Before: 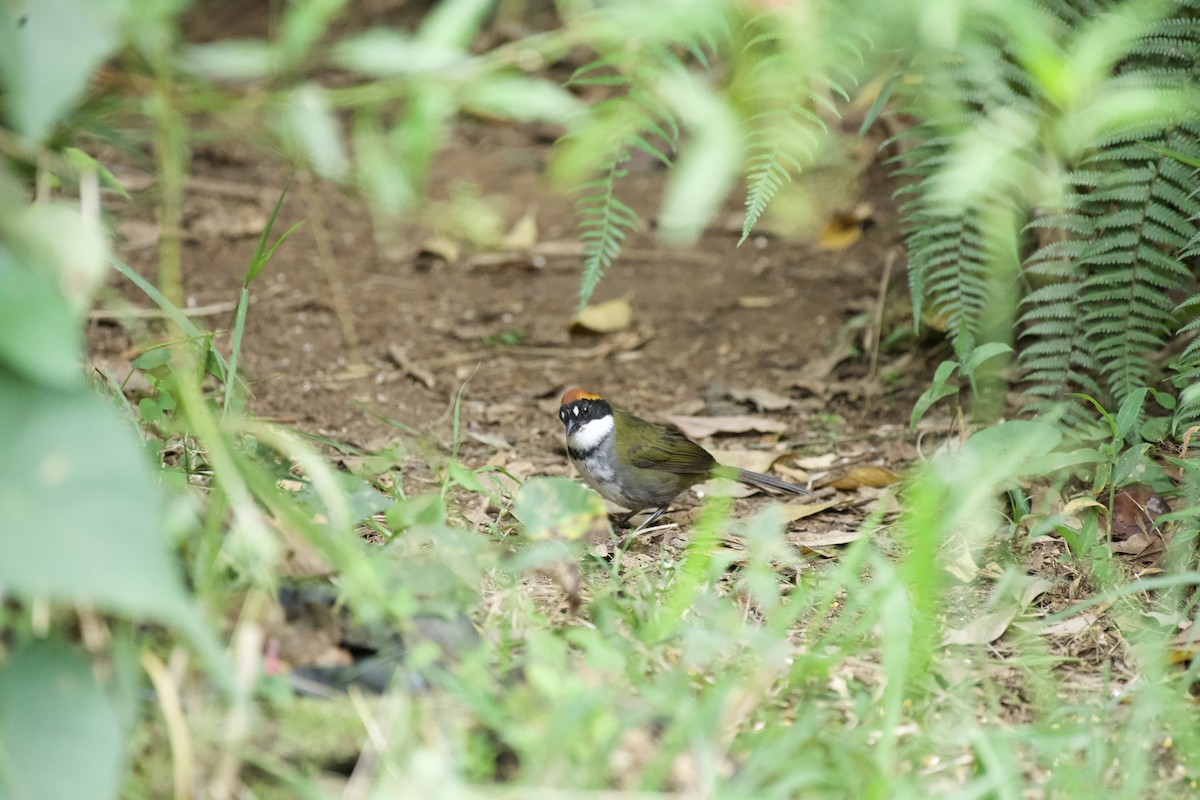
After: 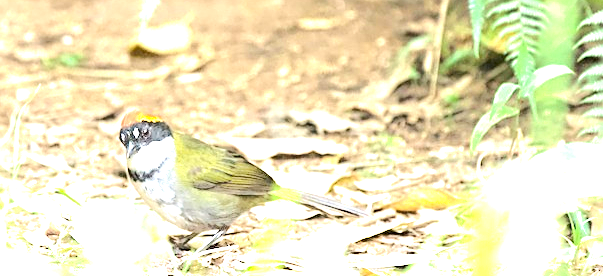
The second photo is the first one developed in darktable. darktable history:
exposure: exposure 2.007 EV, compensate highlight preservation false
crop: left 36.682%, top 34.779%, right 13.015%, bottom 30.686%
shadows and highlights: radius 90.6, shadows -16.01, white point adjustment 0.21, highlights 31.29, compress 48.61%, soften with gaussian
sharpen: on, module defaults
